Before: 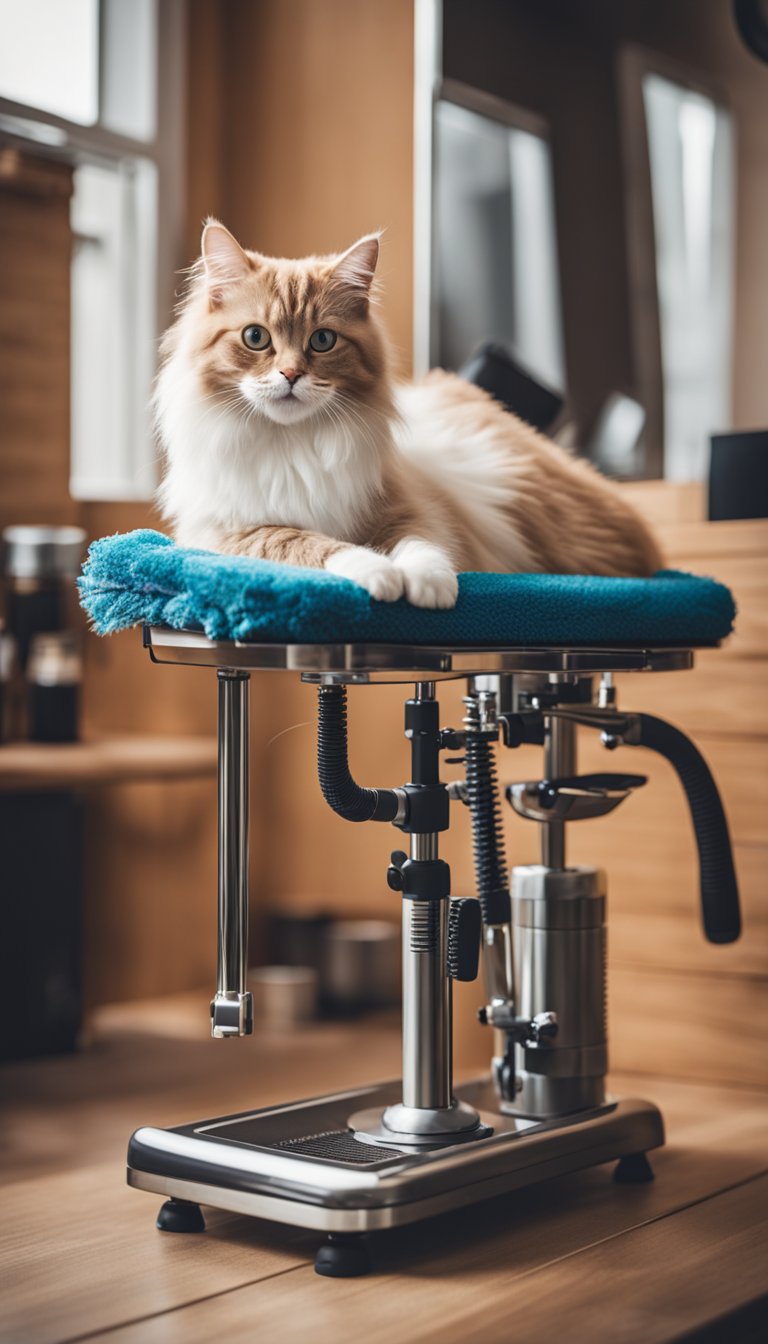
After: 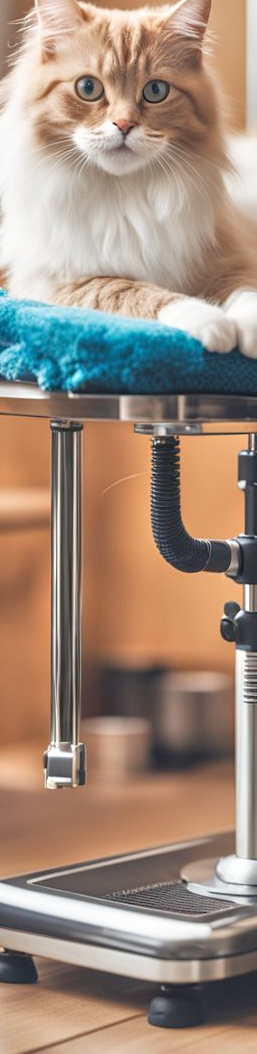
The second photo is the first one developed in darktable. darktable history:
tone equalizer: -7 EV 0.15 EV, -6 EV 0.6 EV, -5 EV 1.15 EV, -4 EV 1.33 EV, -3 EV 1.15 EV, -2 EV 0.6 EV, -1 EV 0.15 EV, mask exposure compensation -0.5 EV
crop and rotate: left 21.77%, top 18.528%, right 44.676%, bottom 2.997%
